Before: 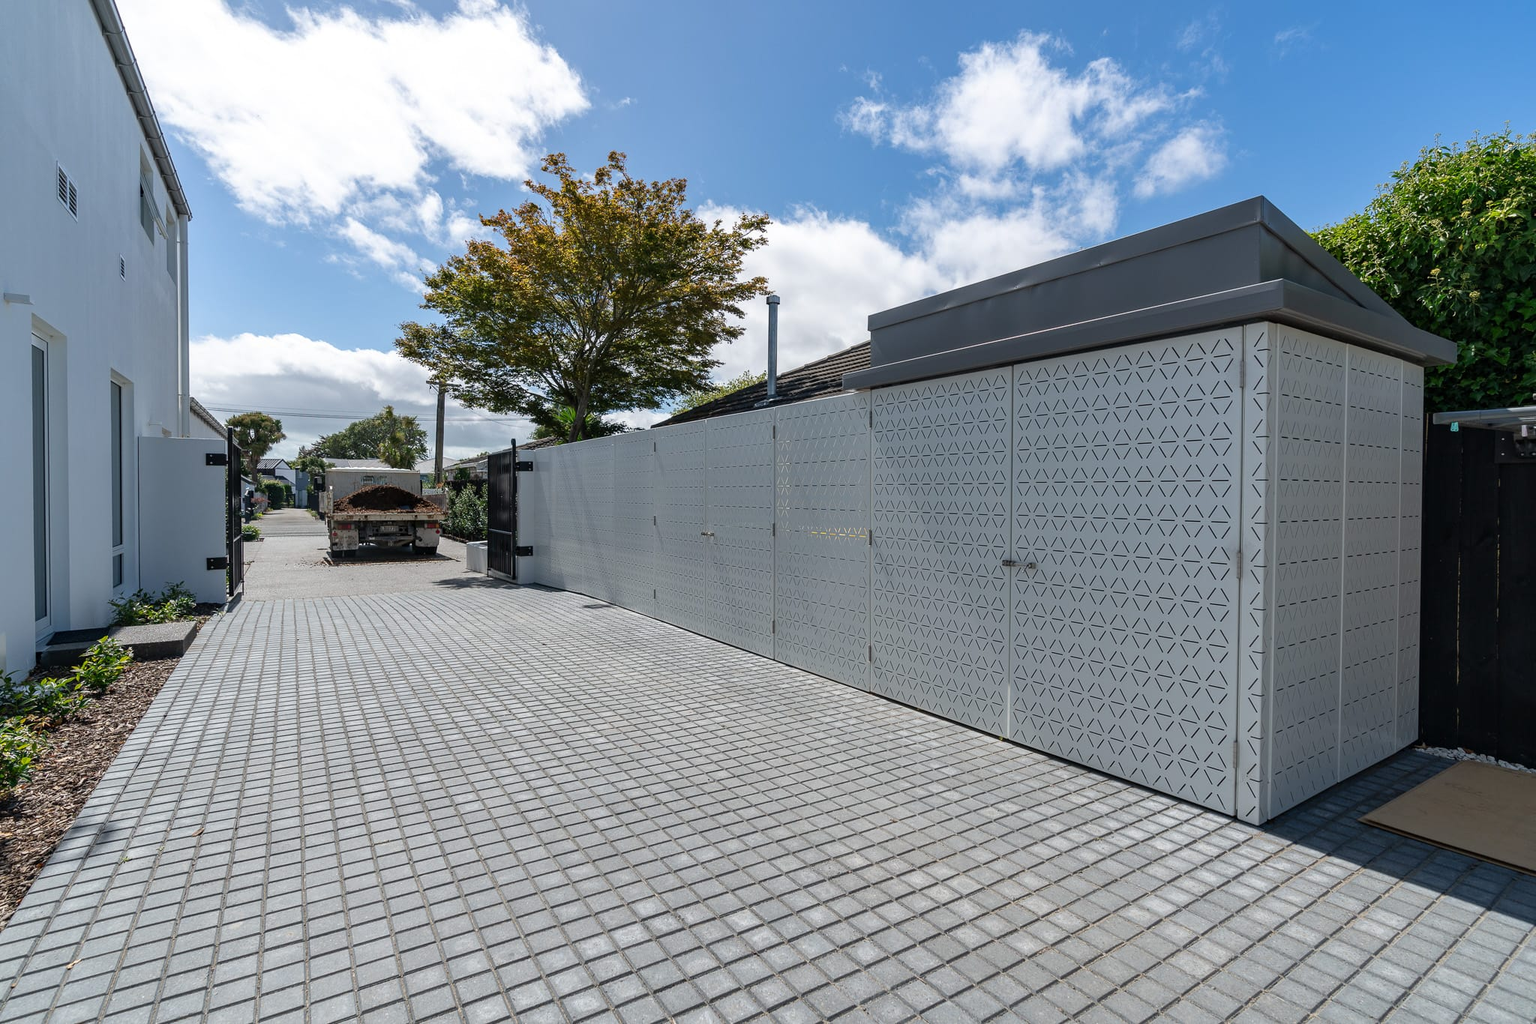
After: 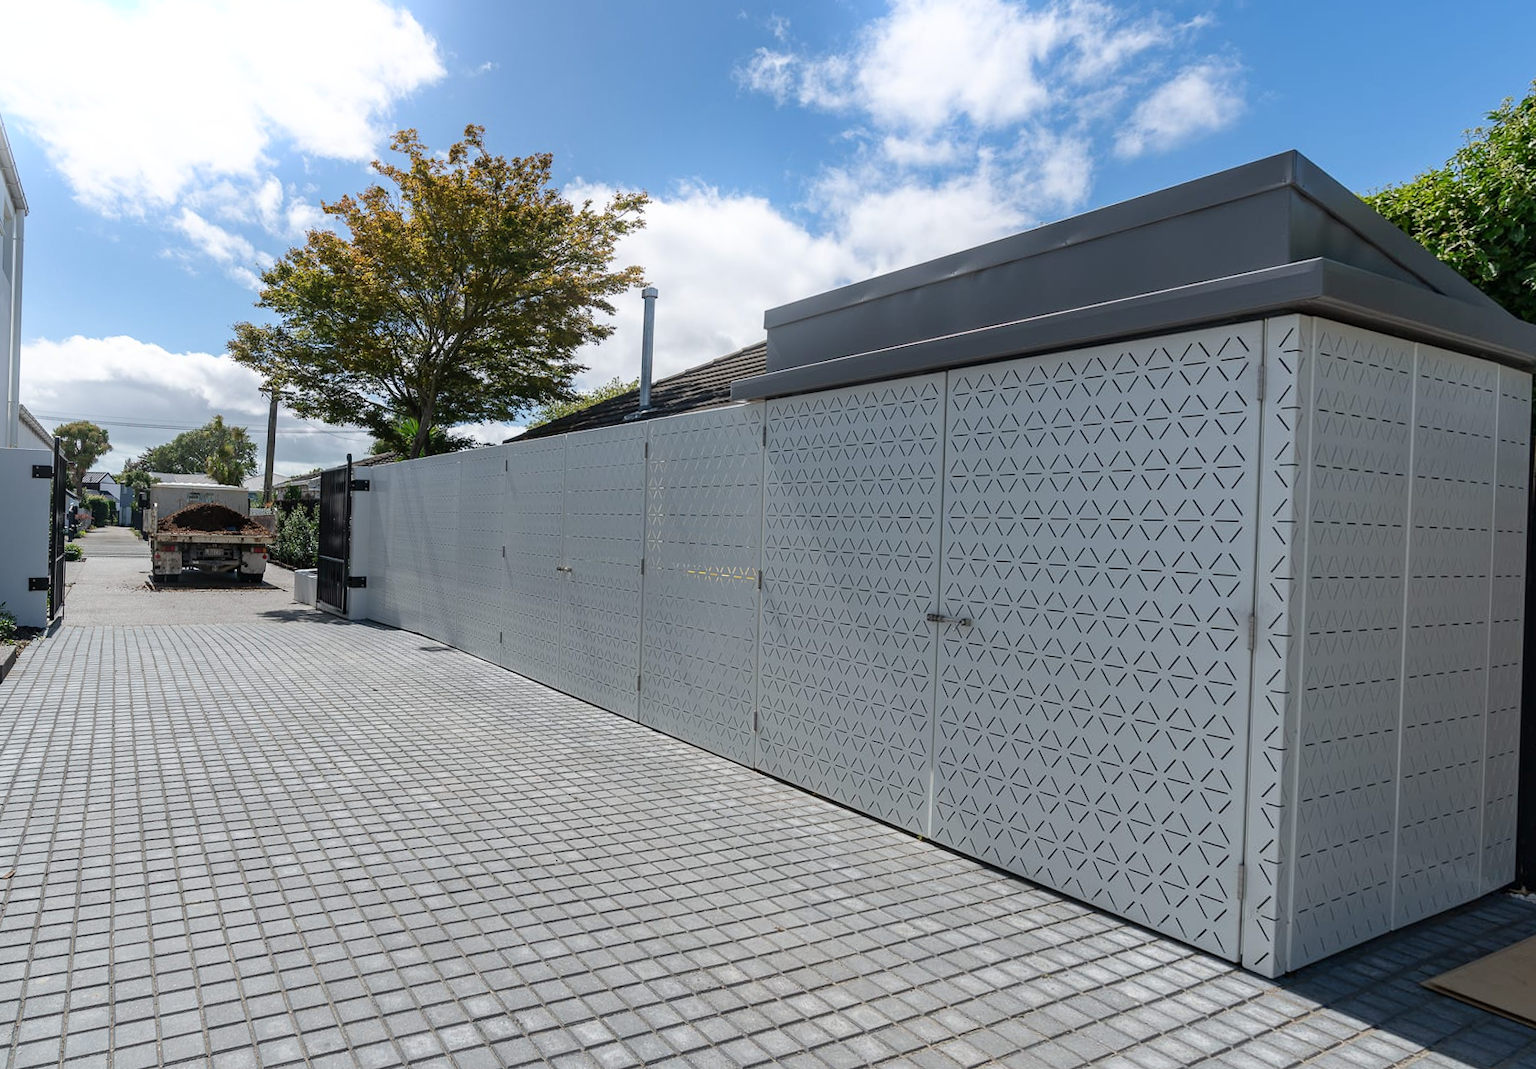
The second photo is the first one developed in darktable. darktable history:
crop: left 7.598%, right 7.873%
bloom: size 15%, threshold 97%, strength 7%
rotate and perspective: rotation 1.69°, lens shift (vertical) -0.023, lens shift (horizontal) -0.291, crop left 0.025, crop right 0.988, crop top 0.092, crop bottom 0.842
